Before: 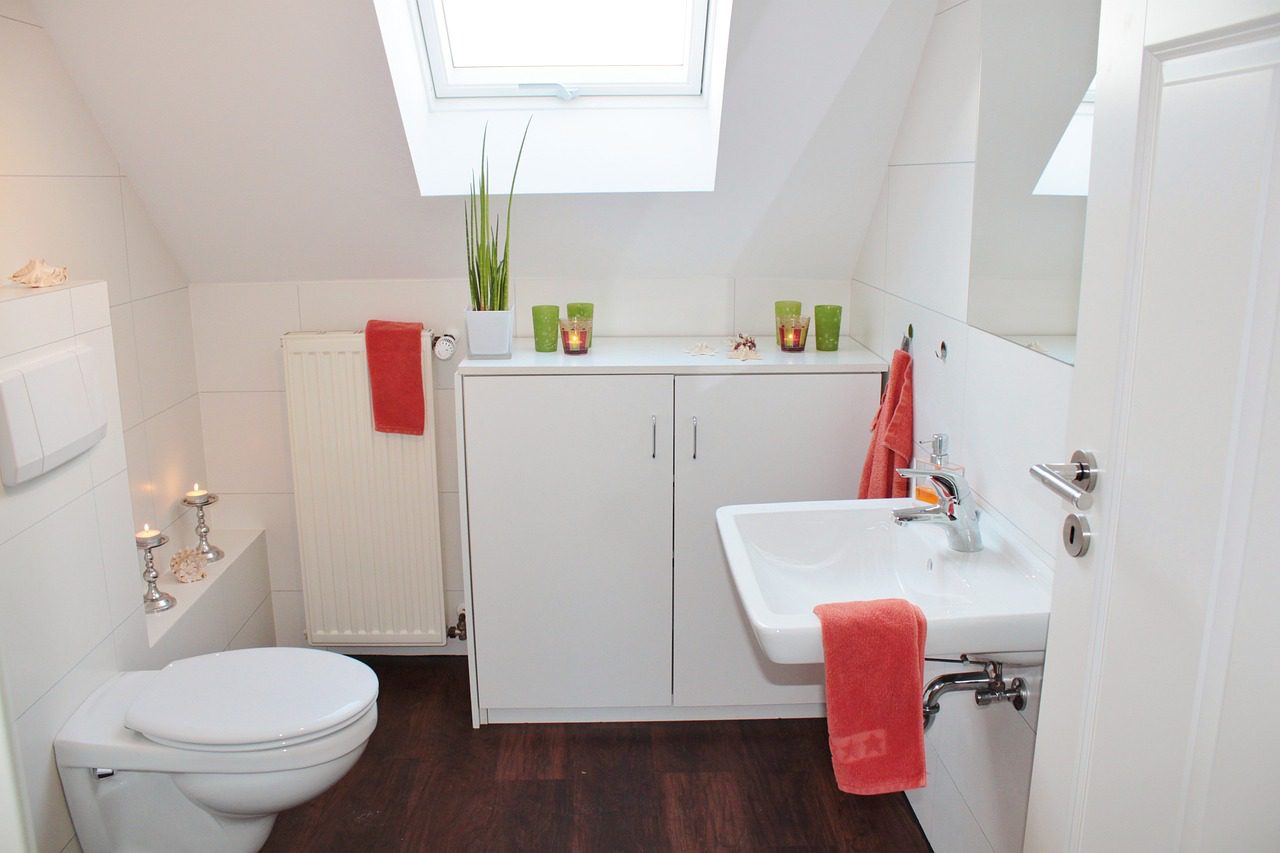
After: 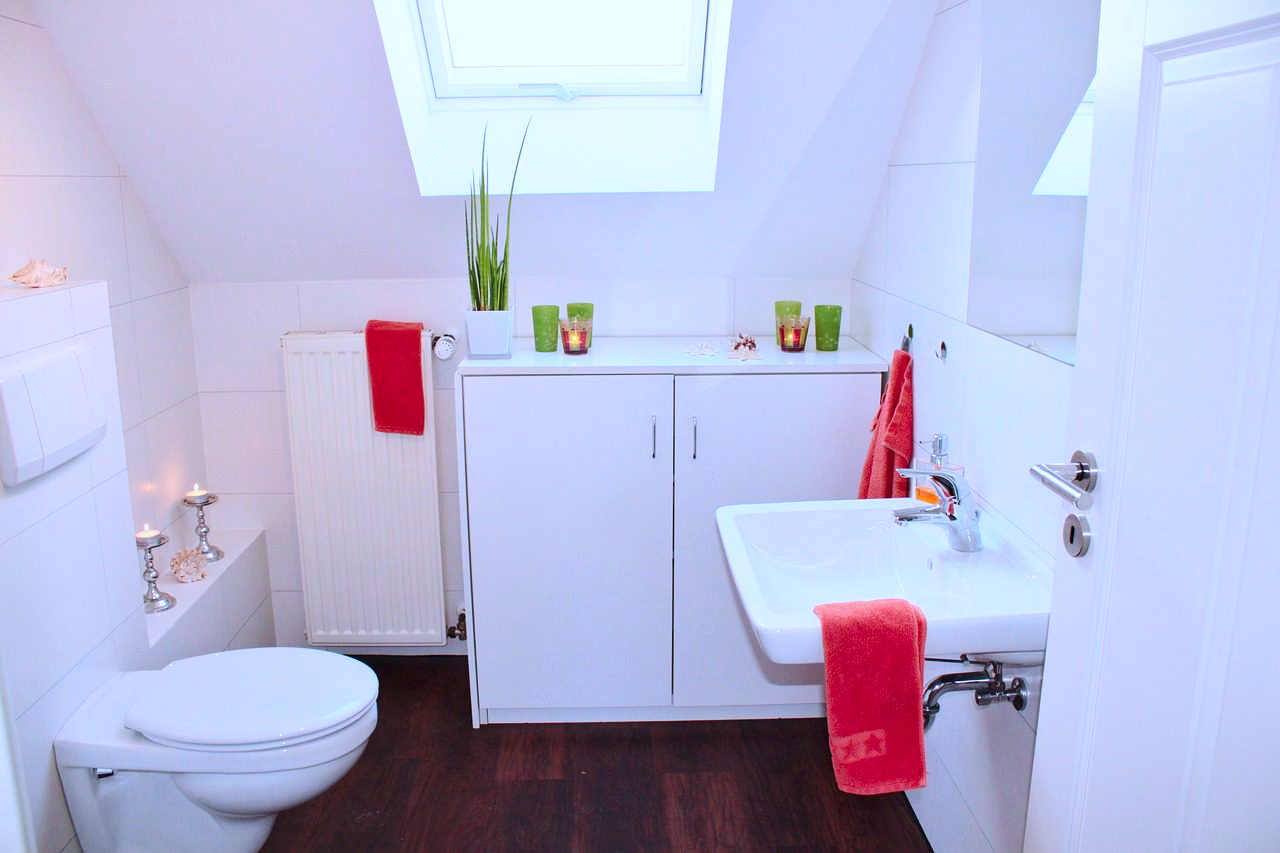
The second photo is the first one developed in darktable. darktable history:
contrast brightness saturation: contrast 0.16, saturation 0.32
color calibration: illuminant as shot in camera, x 0.377, y 0.392, temperature 4169.3 K, saturation algorithm version 1 (2020)
